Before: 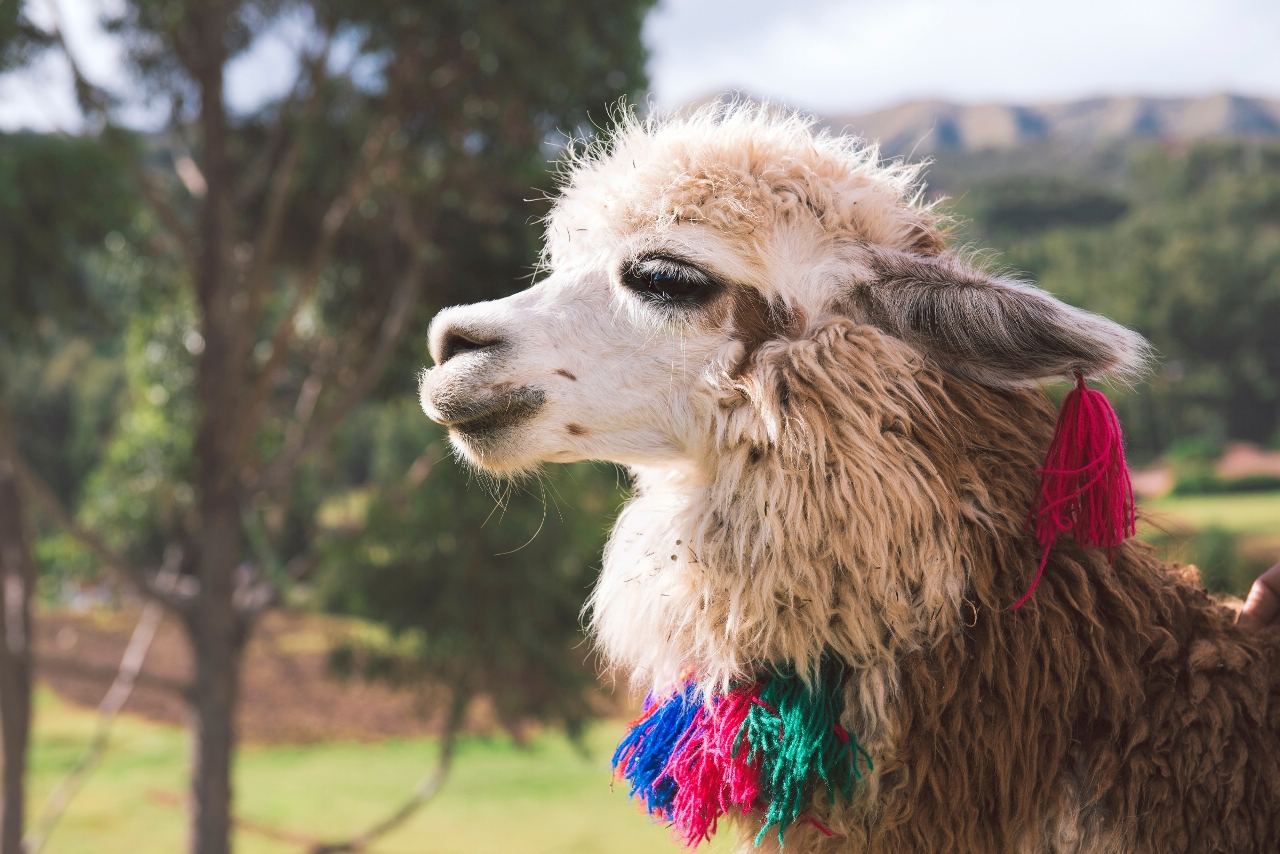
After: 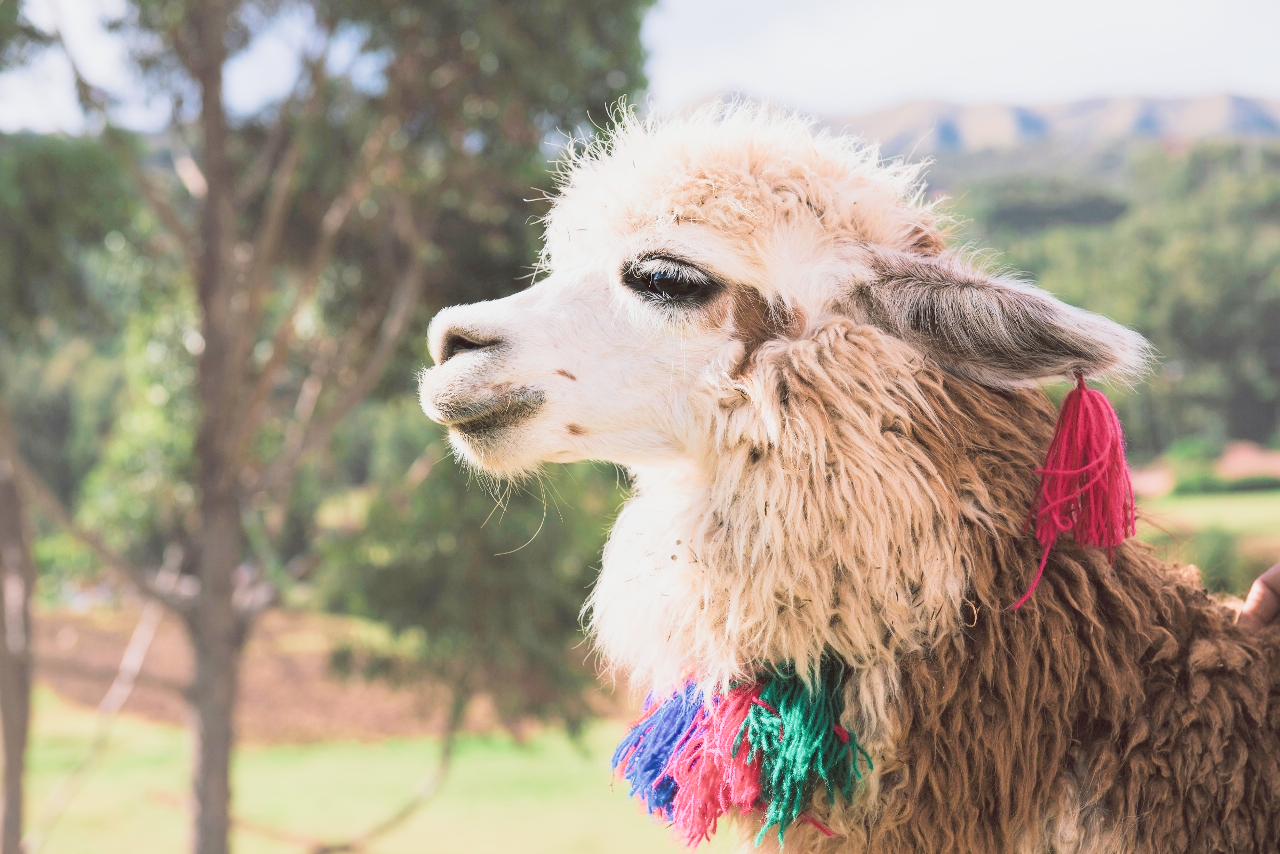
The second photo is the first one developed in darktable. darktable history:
filmic rgb: black relative exposure -8.53 EV, white relative exposure 5.56 EV, hardness 3.36, contrast 1.021, add noise in highlights 0.101, color science v4 (2020), type of noise poissonian
exposure: black level correction 0.001, exposure 1.399 EV, compensate highlight preservation false
